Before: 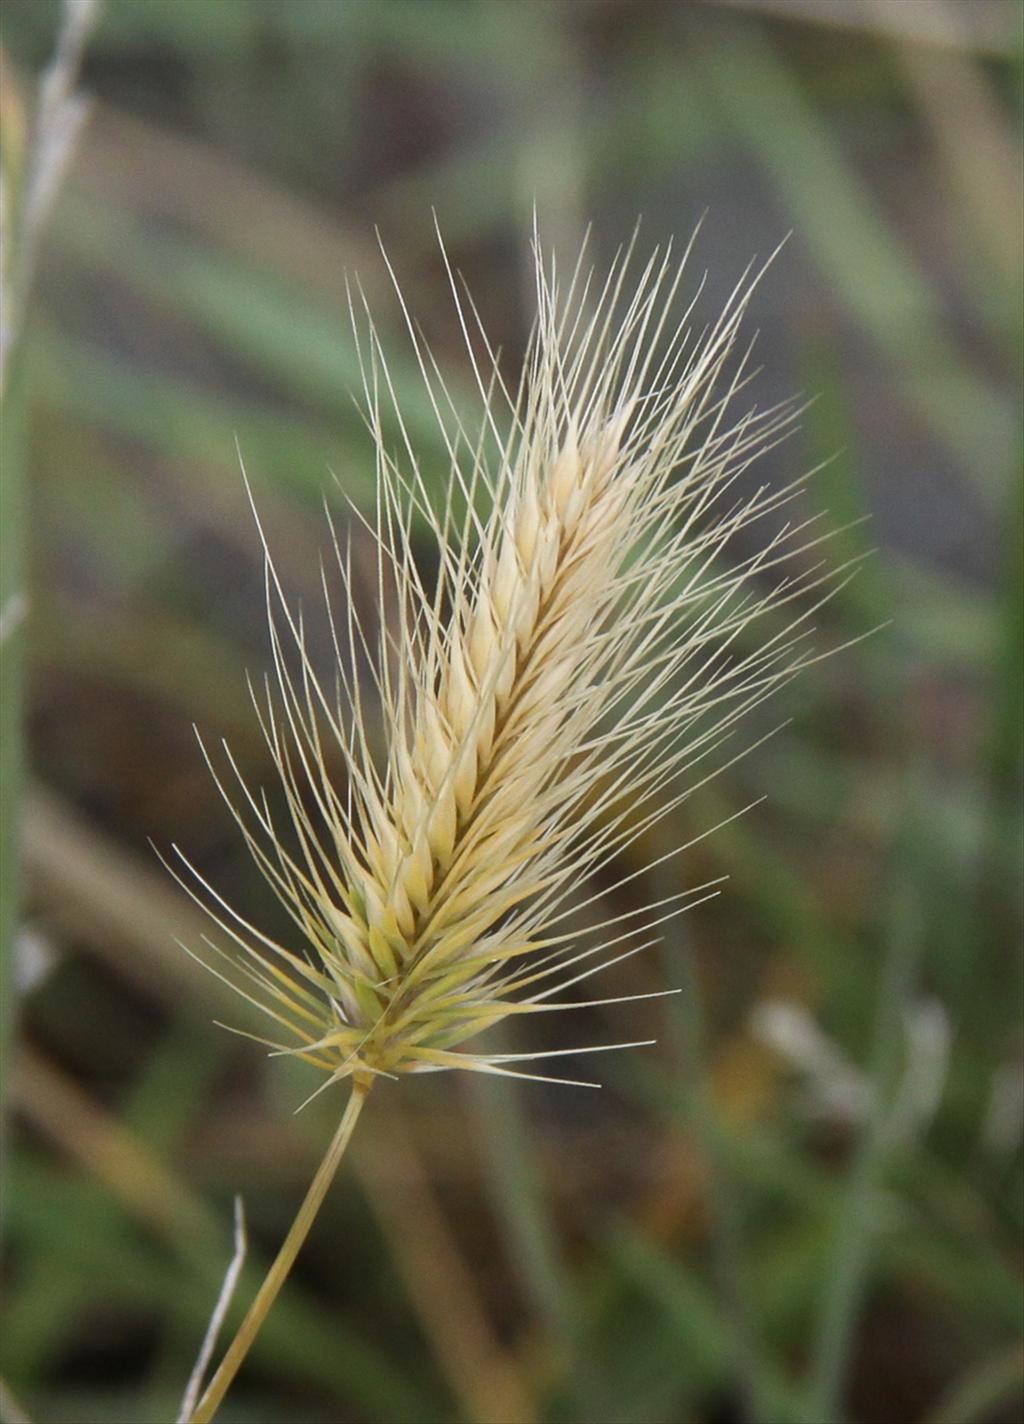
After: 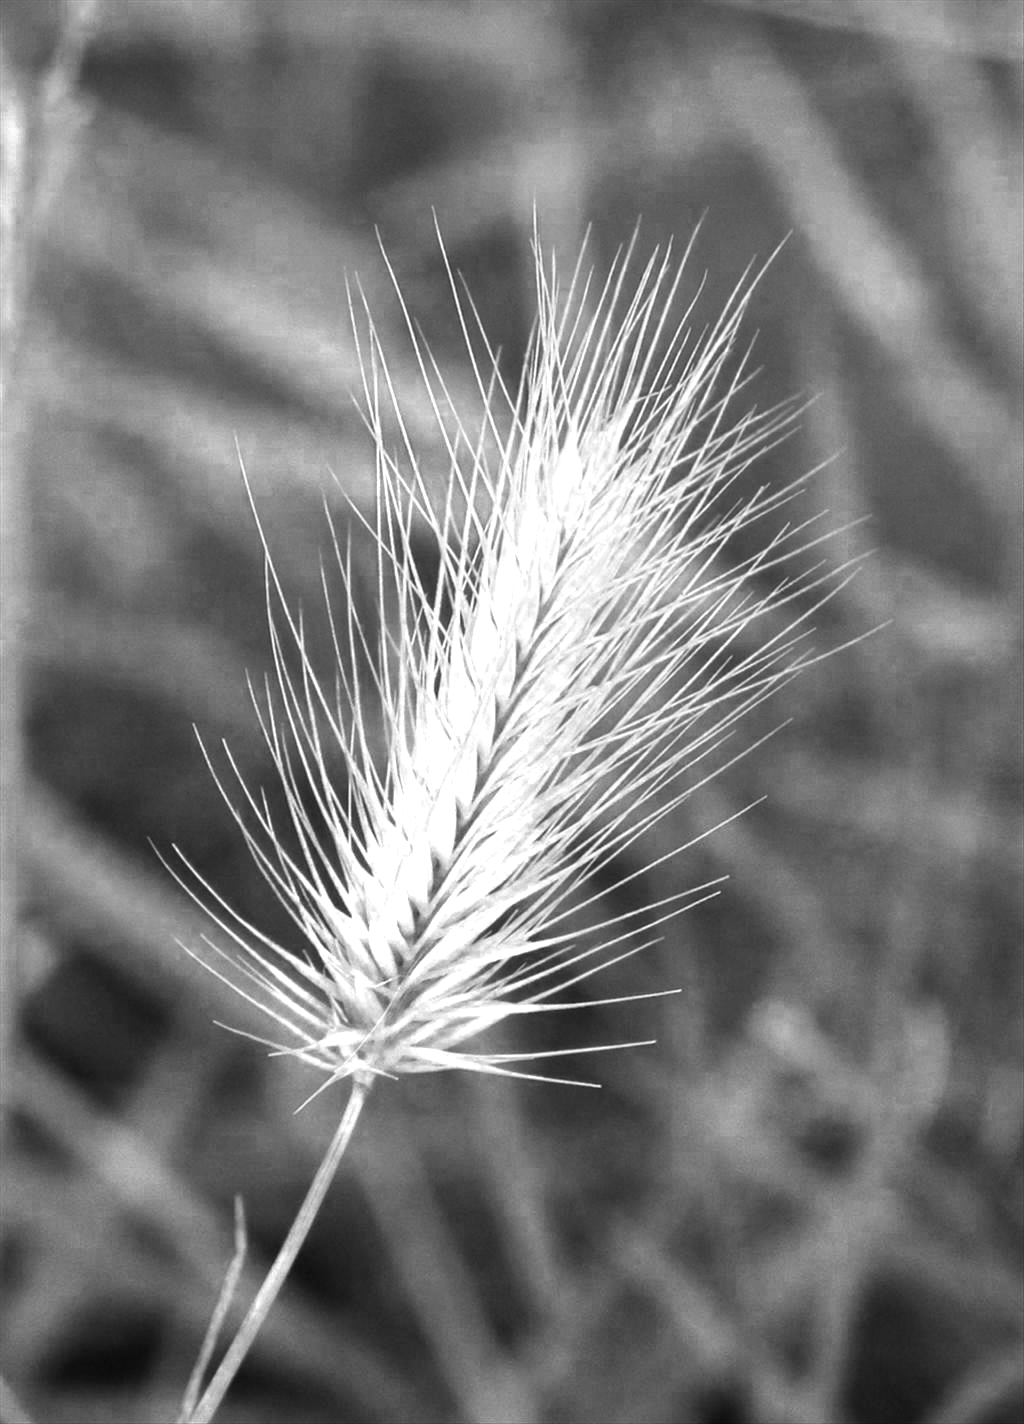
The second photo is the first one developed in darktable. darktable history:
color zones: curves: ch0 [(0, 0.554) (0.146, 0.662) (0.293, 0.86) (0.503, 0.774) (0.637, 0.106) (0.74, 0.072) (0.866, 0.488) (0.998, 0.569)]; ch1 [(0, 0) (0.143, 0) (0.286, 0) (0.429, 0) (0.571, 0) (0.714, 0) (0.857, 0)]
